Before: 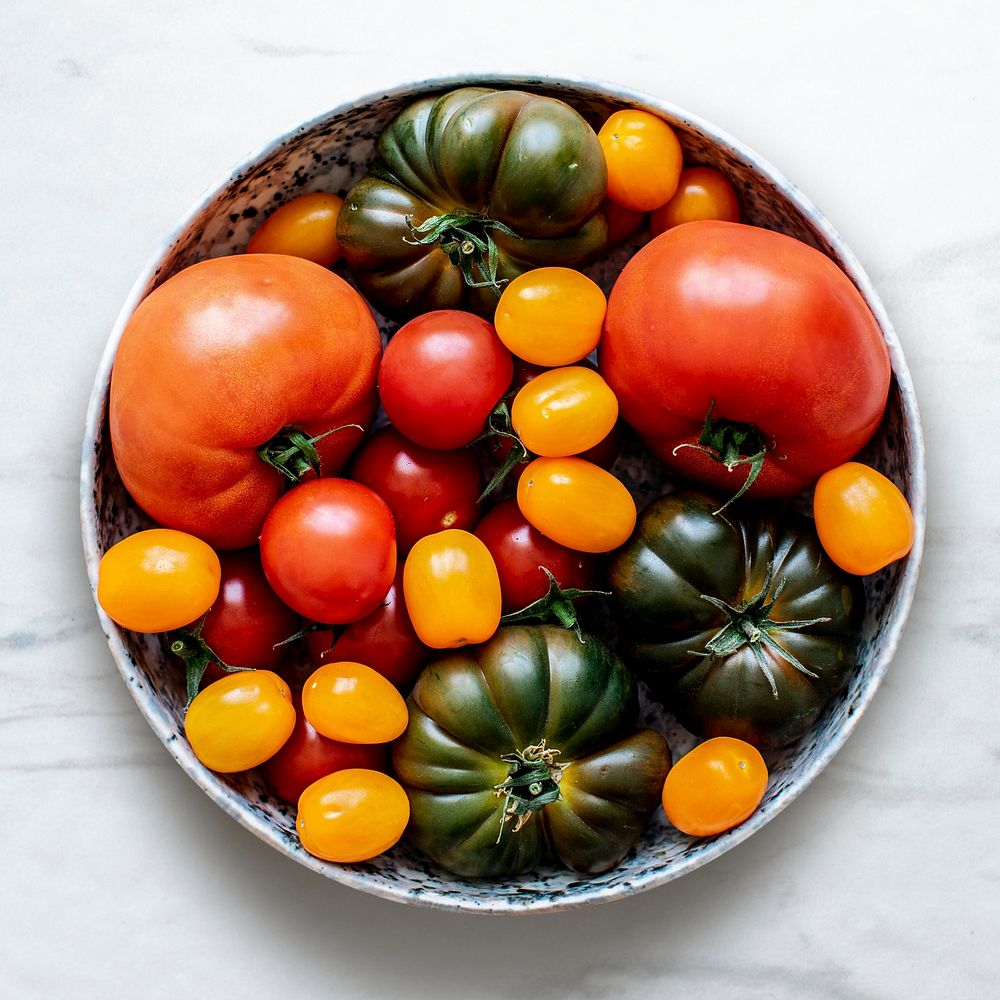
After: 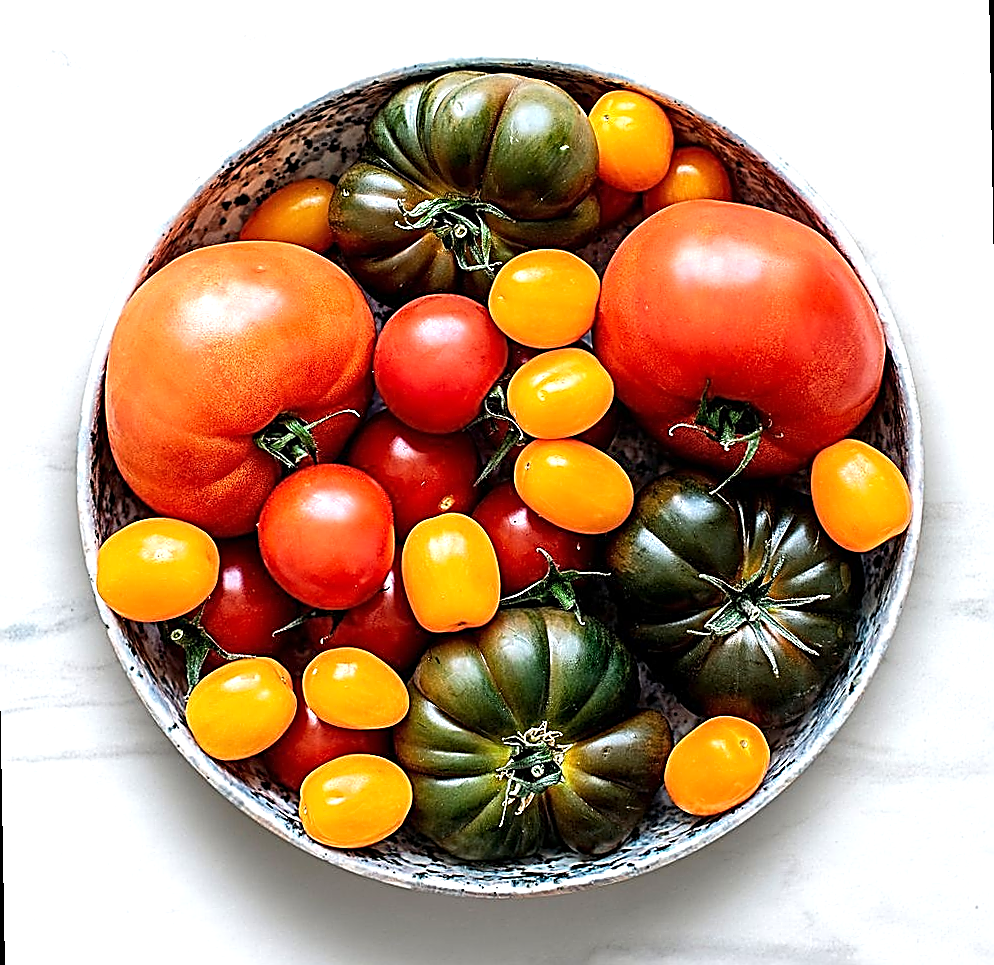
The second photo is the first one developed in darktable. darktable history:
rotate and perspective: rotation -1°, crop left 0.011, crop right 0.989, crop top 0.025, crop bottom 0.975
sharpen: amount 2
exposure: exposure 0.493 EV, compensate highlight preservation false
